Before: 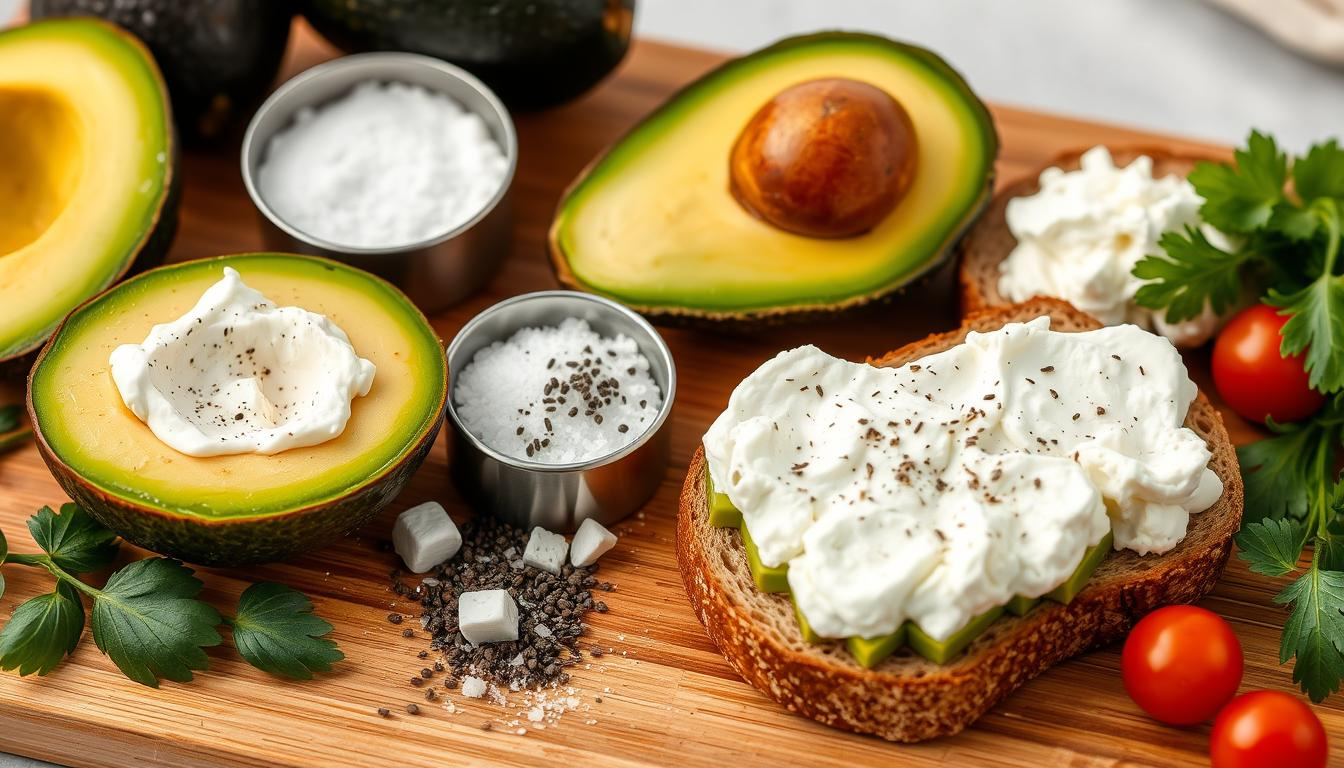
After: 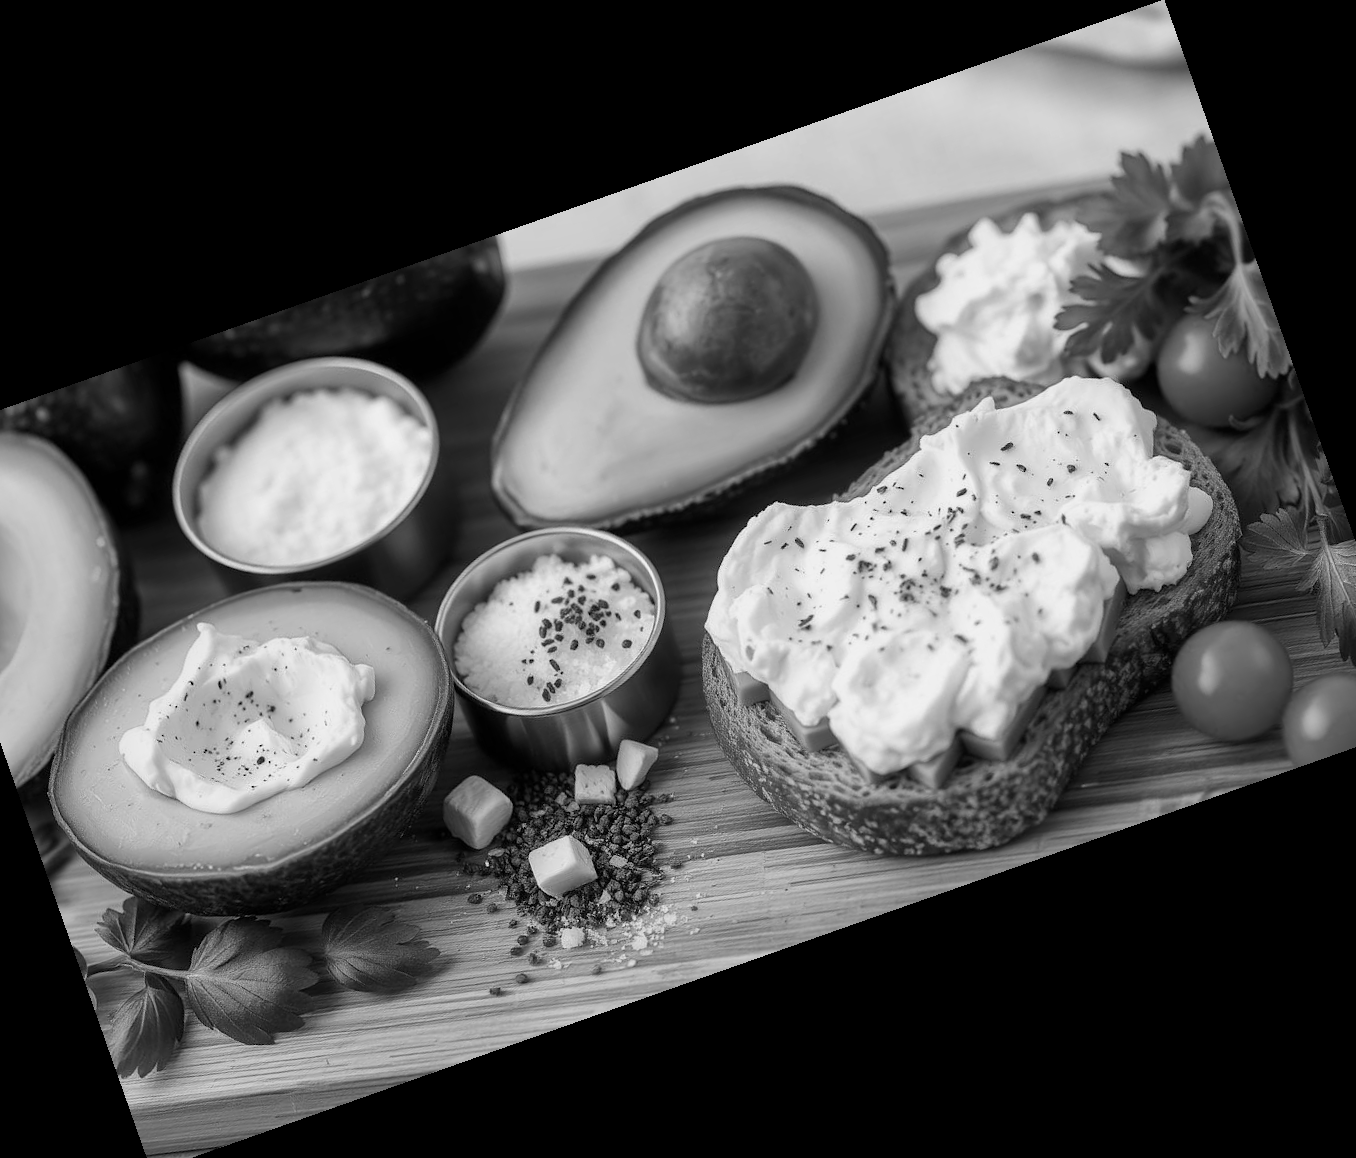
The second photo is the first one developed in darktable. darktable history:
monochrome: a 14.95, b -89.96
crop and rotate: angle 19.43°, left 6.812%, right 4.125%, bottom 1.087%
